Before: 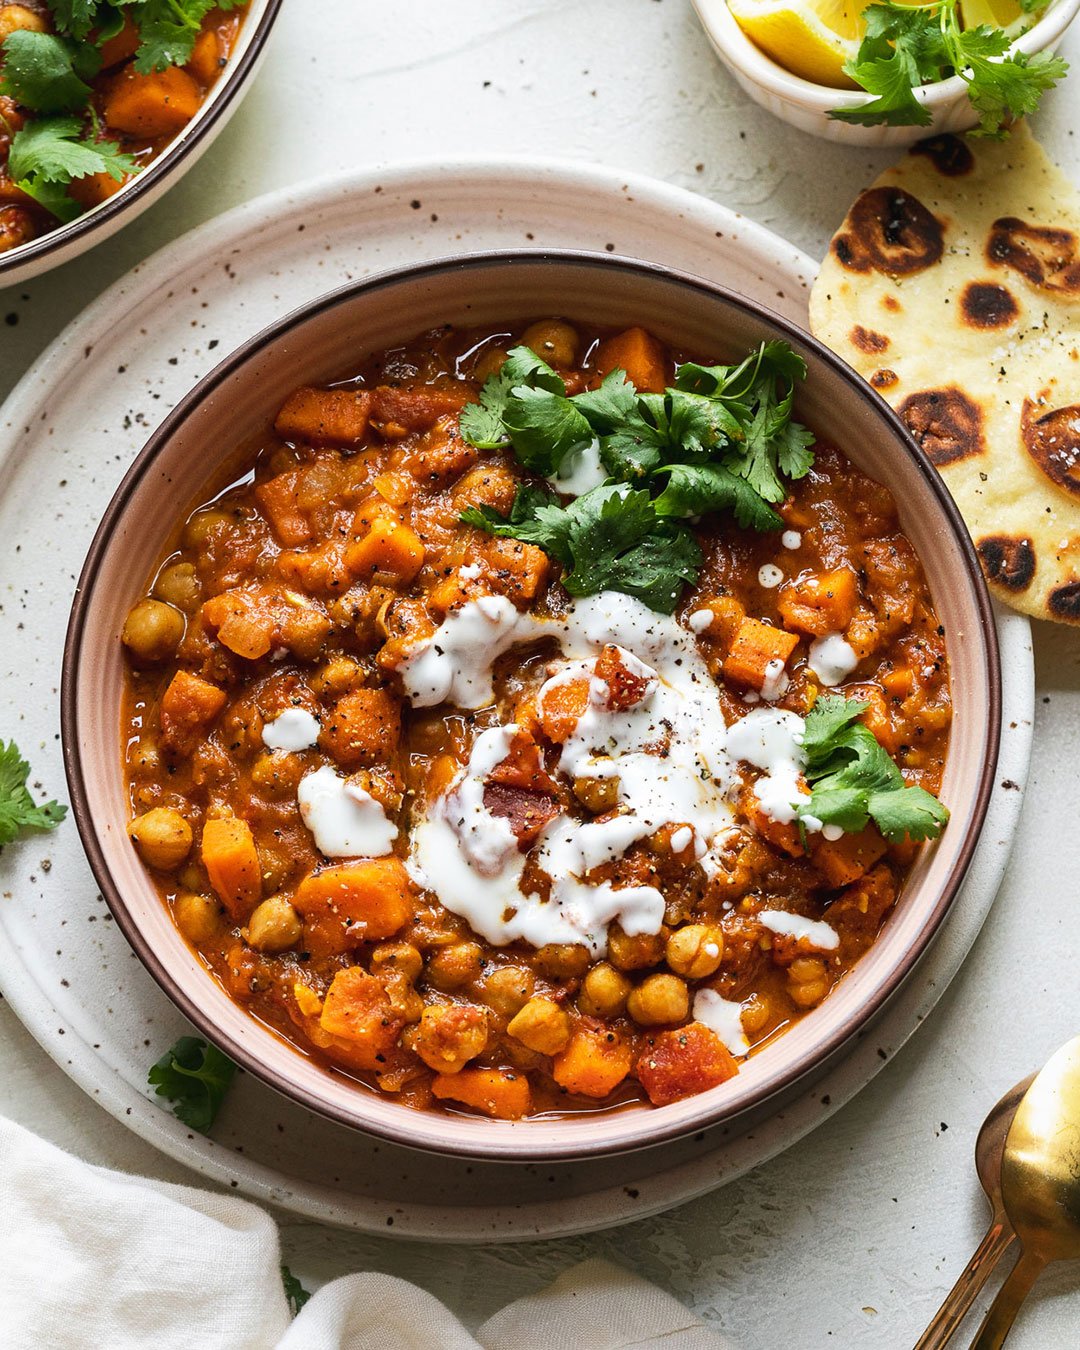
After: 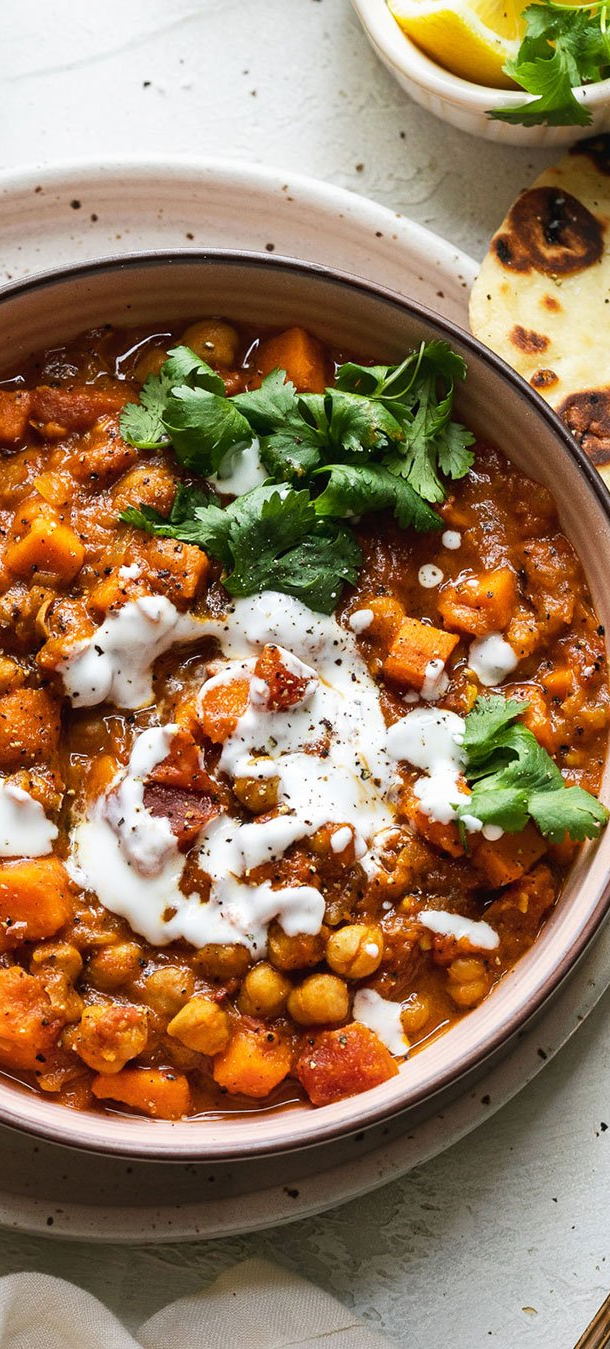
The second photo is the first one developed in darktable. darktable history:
crop: left 31.483%, top 0.014%, right 11.945%
